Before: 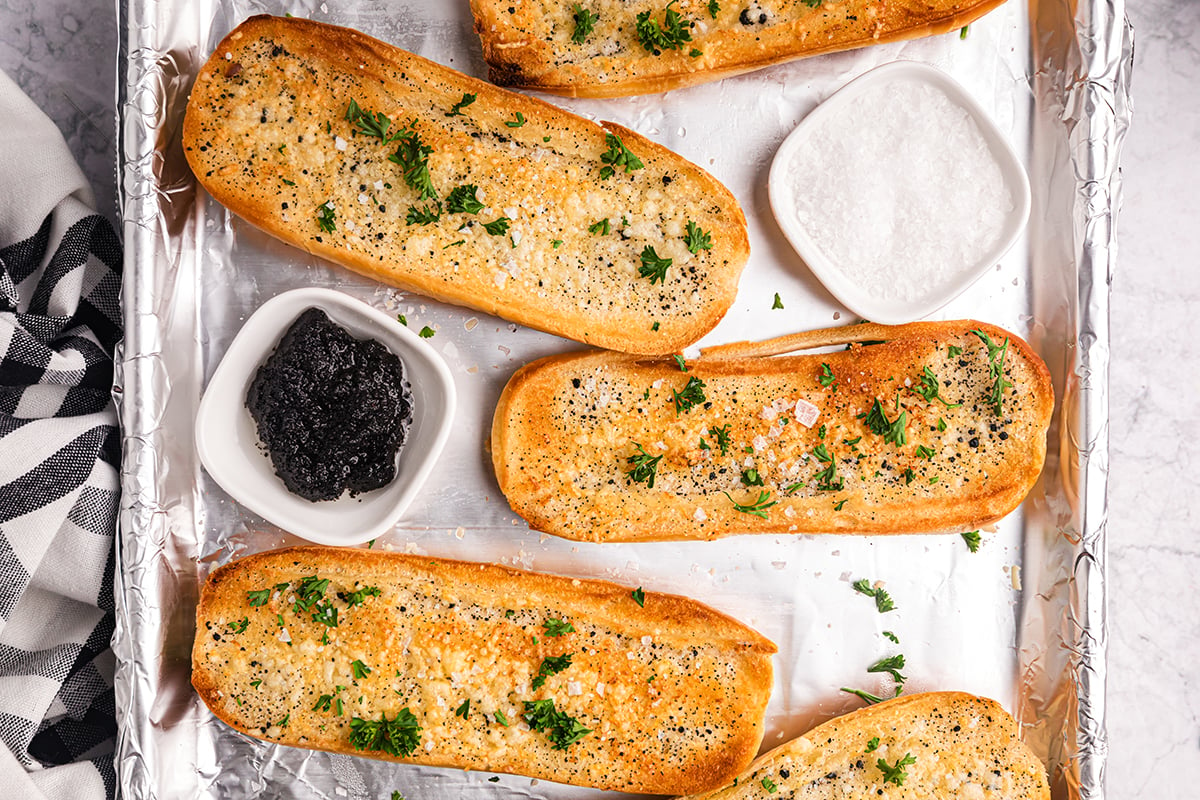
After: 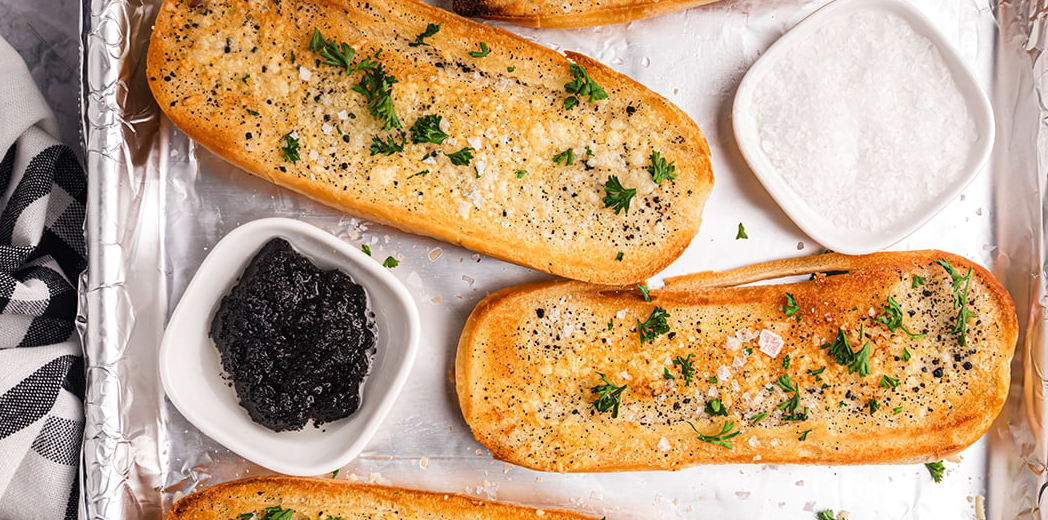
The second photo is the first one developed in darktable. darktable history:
crop: left 3.014%, top 8.821%, right 9.644%, bottom 26.082%
